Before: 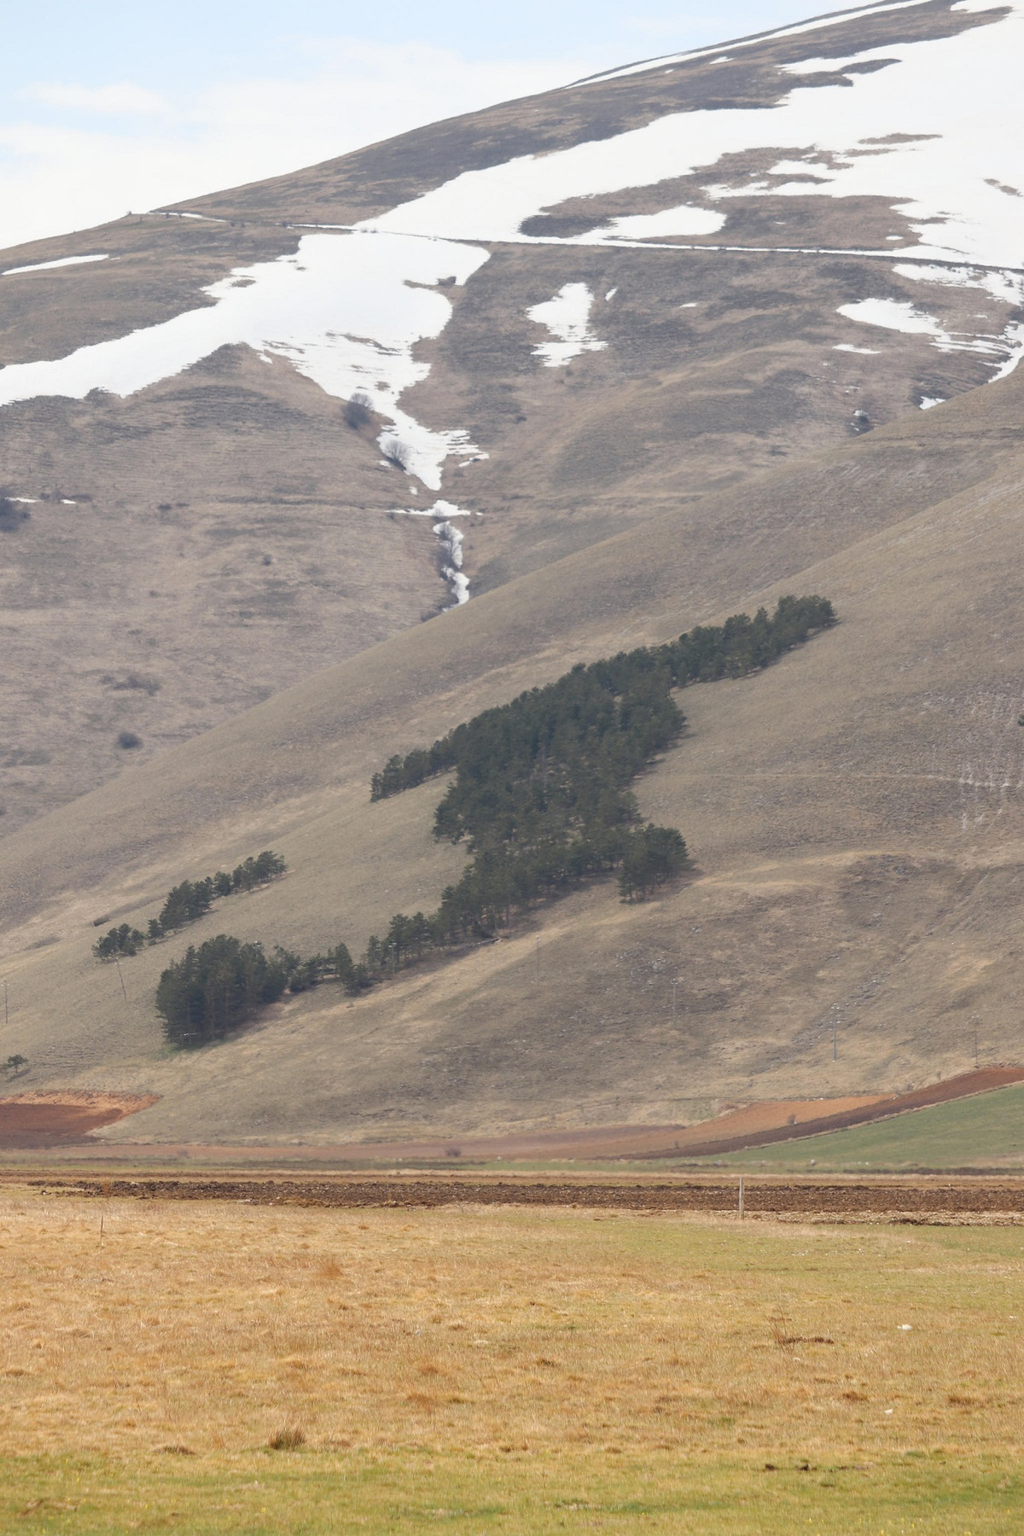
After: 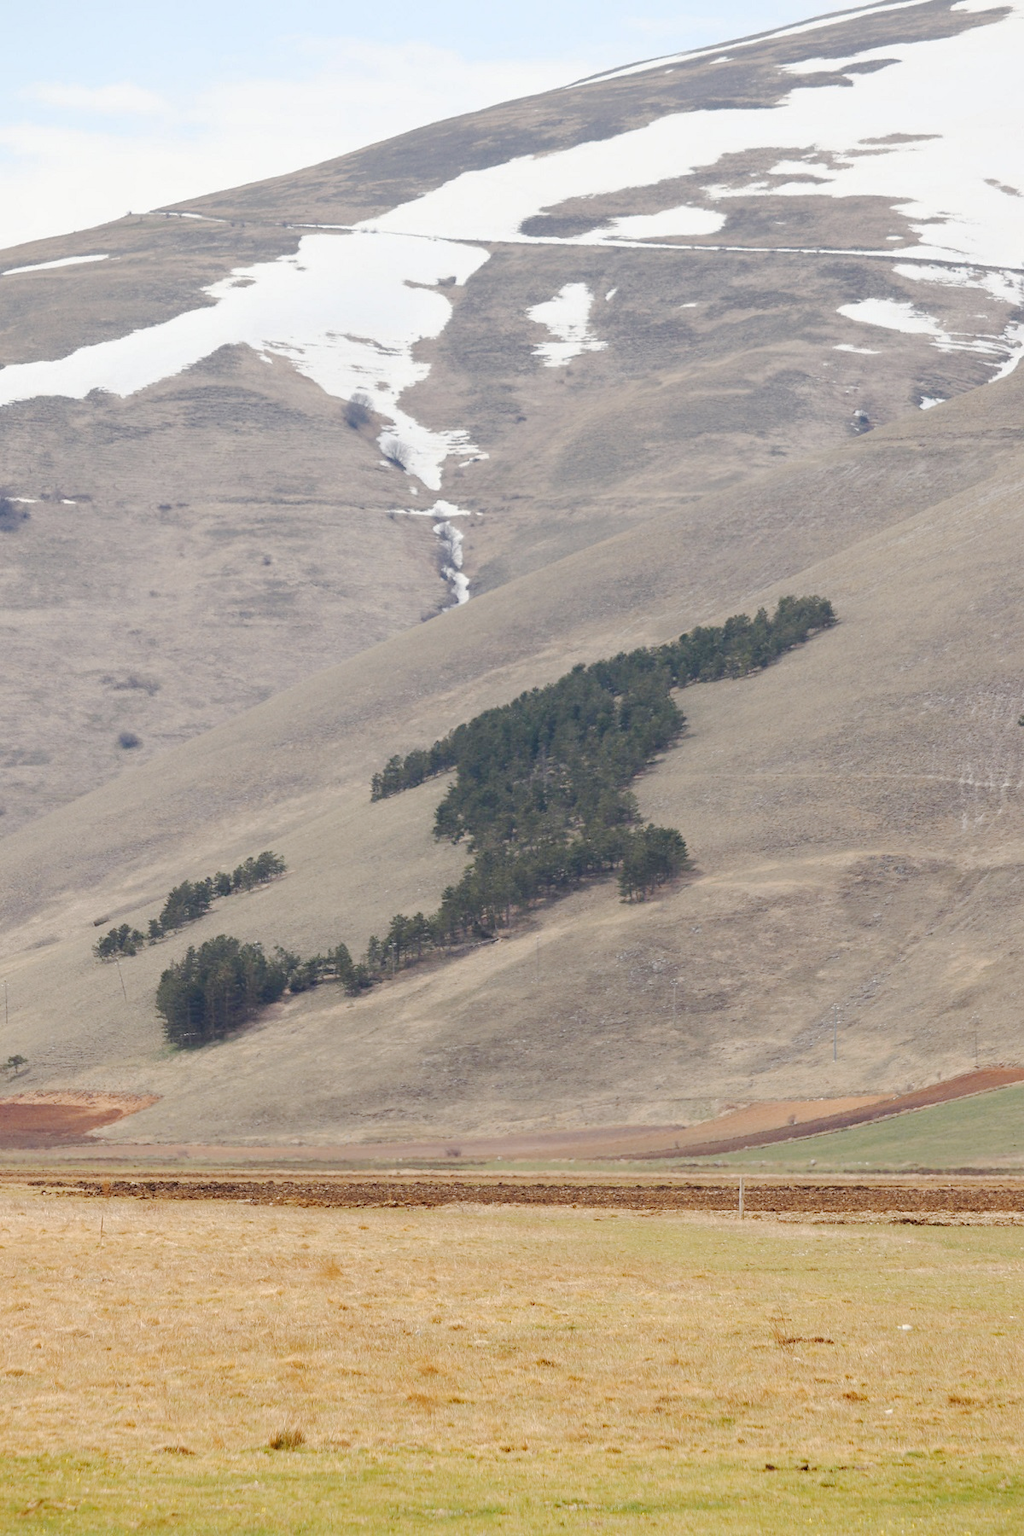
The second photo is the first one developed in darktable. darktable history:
tone curve: curves: ch0 [(0, 0) (0.003, 0.019) (0.011, 0.02) (0.025, 0.019) (0.044, 0.027) (0.069, 0.038) (0.1, 0.056) (0.136, 0.089) (0.177, 0.137) (0.224, 0.187) (0.277, 0.259) (0.335, 0.343) (0.399, 0.437) (0.468, 0.532) (0.543, 0.613) (0.623, 0.685) (0.709, 0.752) (0.801, 0.822) (0.898, 0.9) (1, 1)], preserve colors none
